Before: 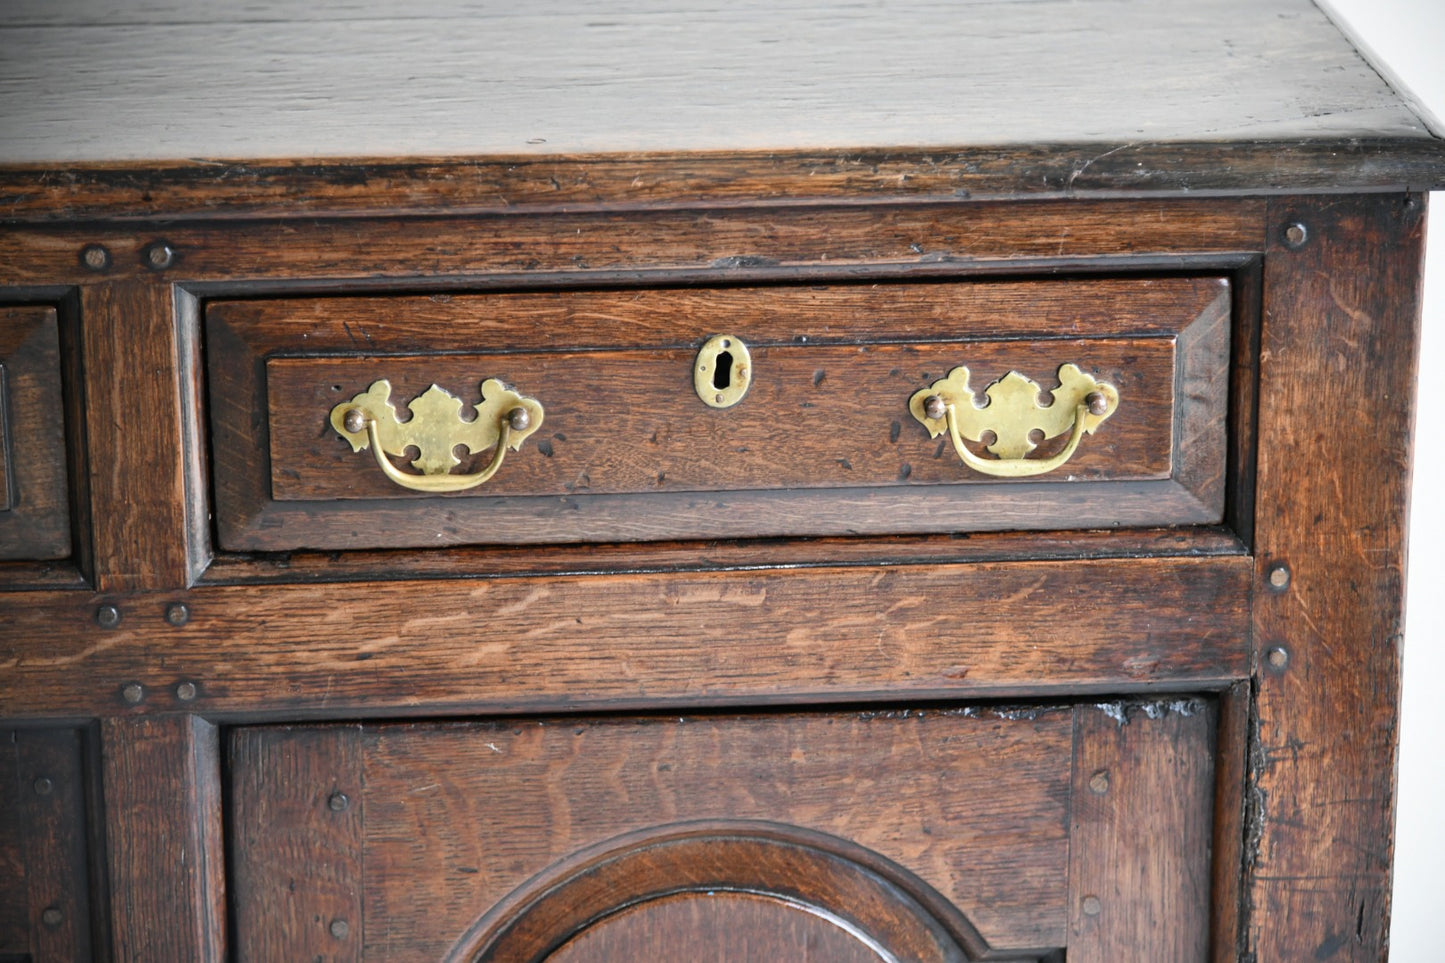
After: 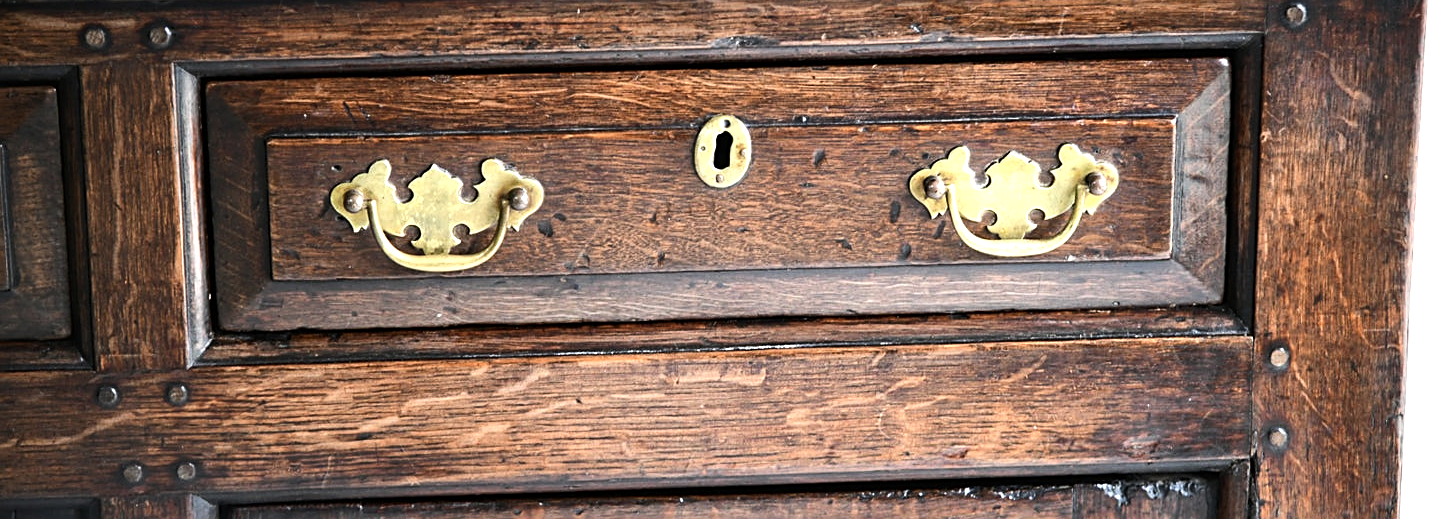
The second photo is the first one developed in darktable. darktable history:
sharpen: on, module defaults
crop and rotate: top 22.858%, bottom 23.219%
tone equalizer: -8 EV -0.721 EV, -7 EV -0.712 EV, -6 EV -0.57 EV, -5 EV -0.42 EV, -3 EV 0.398 EV, -2 EV 0.6 EV, -1 EV 0.692 EV, +0 EV 0.748 EV, edges refinement/feathering 500, mask exposure compensation -1.57 EV, preserve details no
